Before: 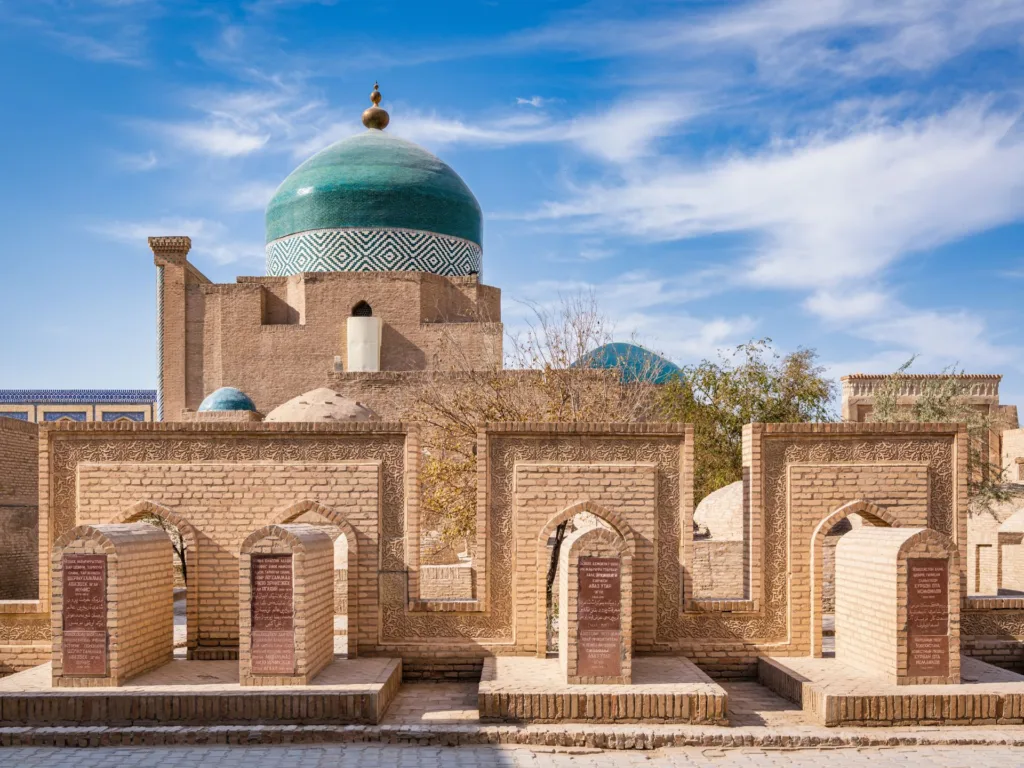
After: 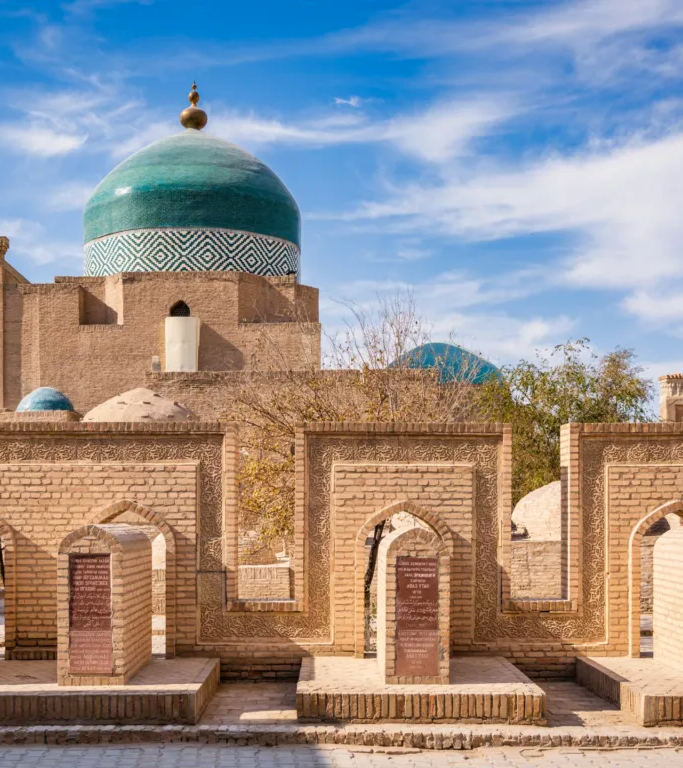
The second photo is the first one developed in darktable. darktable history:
crop and rotate: left 17.795%, right 15.452%
color correction: highlights a* 0.947, highlights b* 2.76, saturation 1.08
